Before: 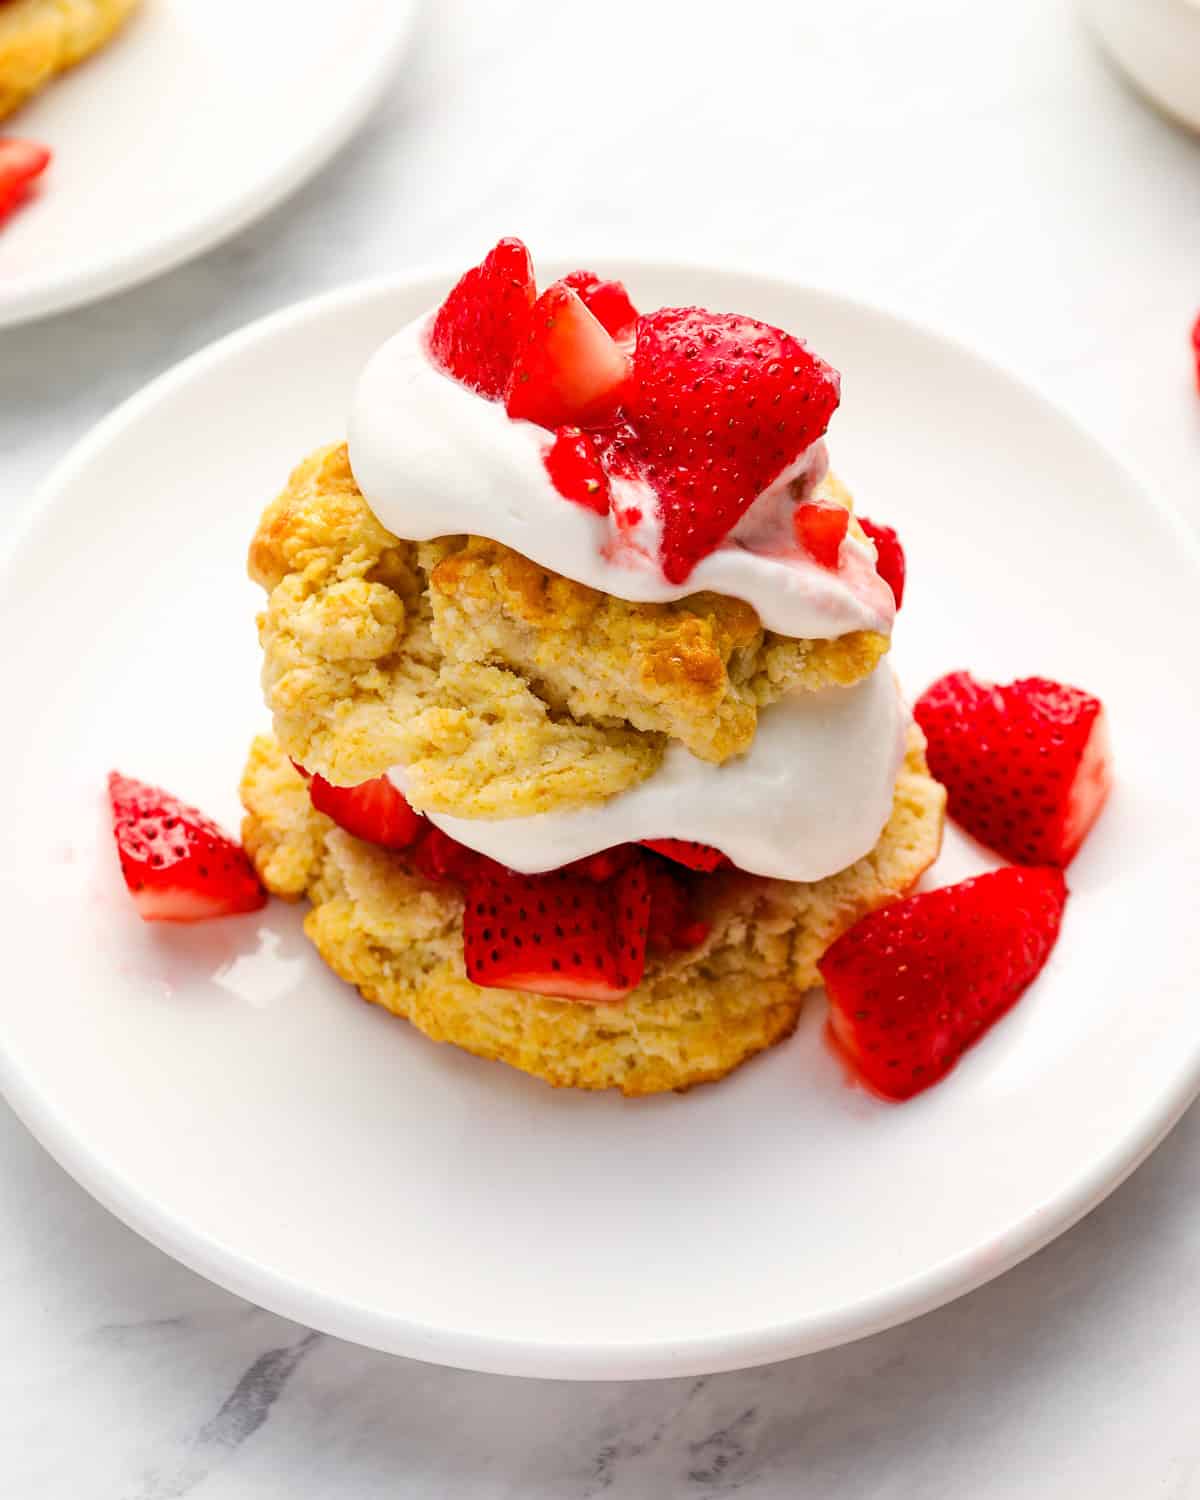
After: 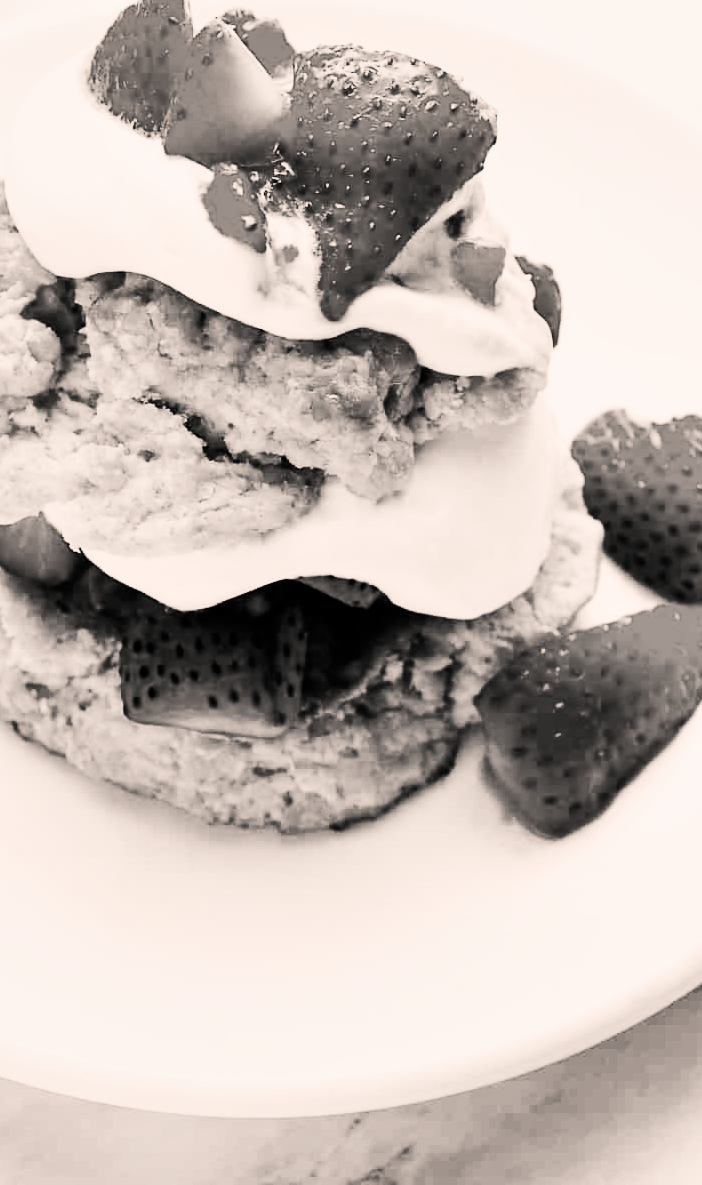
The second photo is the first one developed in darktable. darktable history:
filmic rgb: black relative exposure -7.5 EV, white relative exposure 5 EV, hardness 3.32, contrast 1.301
shadows and highlights: shadows 32.4, highlights -31.63, soften with gaussian
crop and rotate: left 28.657%, top 17.548%, right 12.802%, bottom 3.421%
color calibration: output gray [0.246, 0.254, 0.501, 0], x 0.37, y 0.382, temperature 4318.07 K
exposure: black level correction 0, exposure 0.701 EV, compensate exposure bias true, compensate highlight preservation false
color balance rgb: highlights gain › chroma 3.189%, highlights gain › hue 57.46°, perceptual saturation grading › global saturation 19.728%, perceptual brilliance grading › highlights 3.527%, perceptual brilliance grading › mid-tones -17.923%, perceptual brilliance grading › shadows -41.882%
tone equalizer: -8 EV -0.779 EV, -7 EV -0.697 EV, -6 EV -0.565 EV, -5 EV -0.37 EV, -3 EV 0.376 EV, -2 EV 0.6 EV, -1 EV 0.684 EV, +0 EV 0.776 EV
